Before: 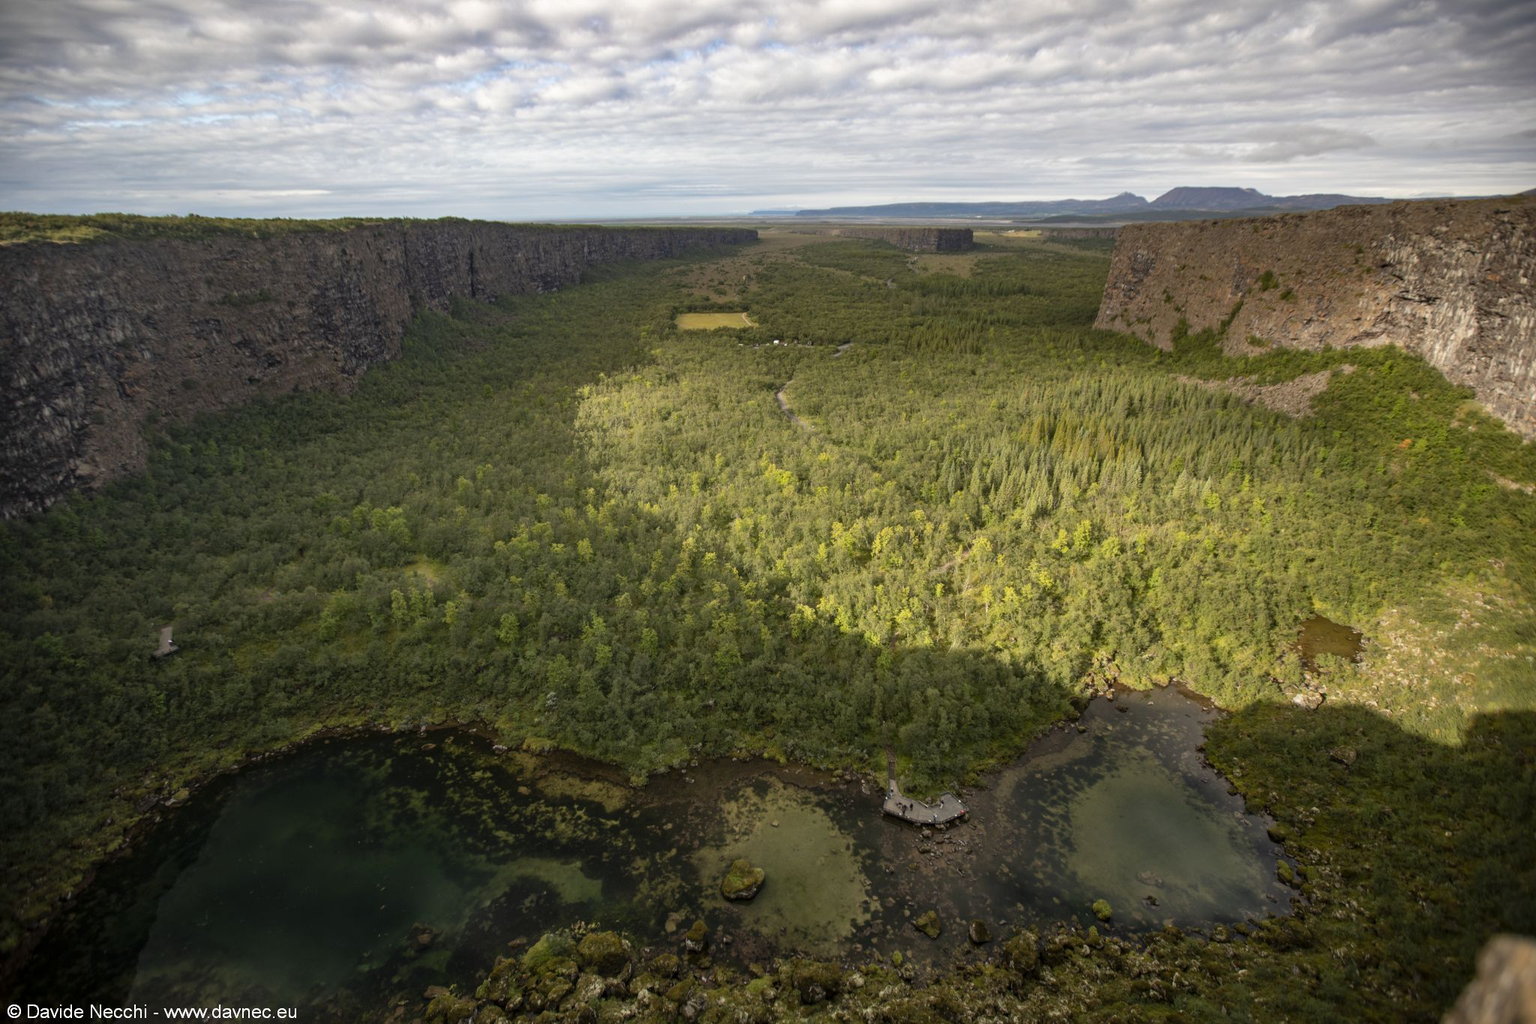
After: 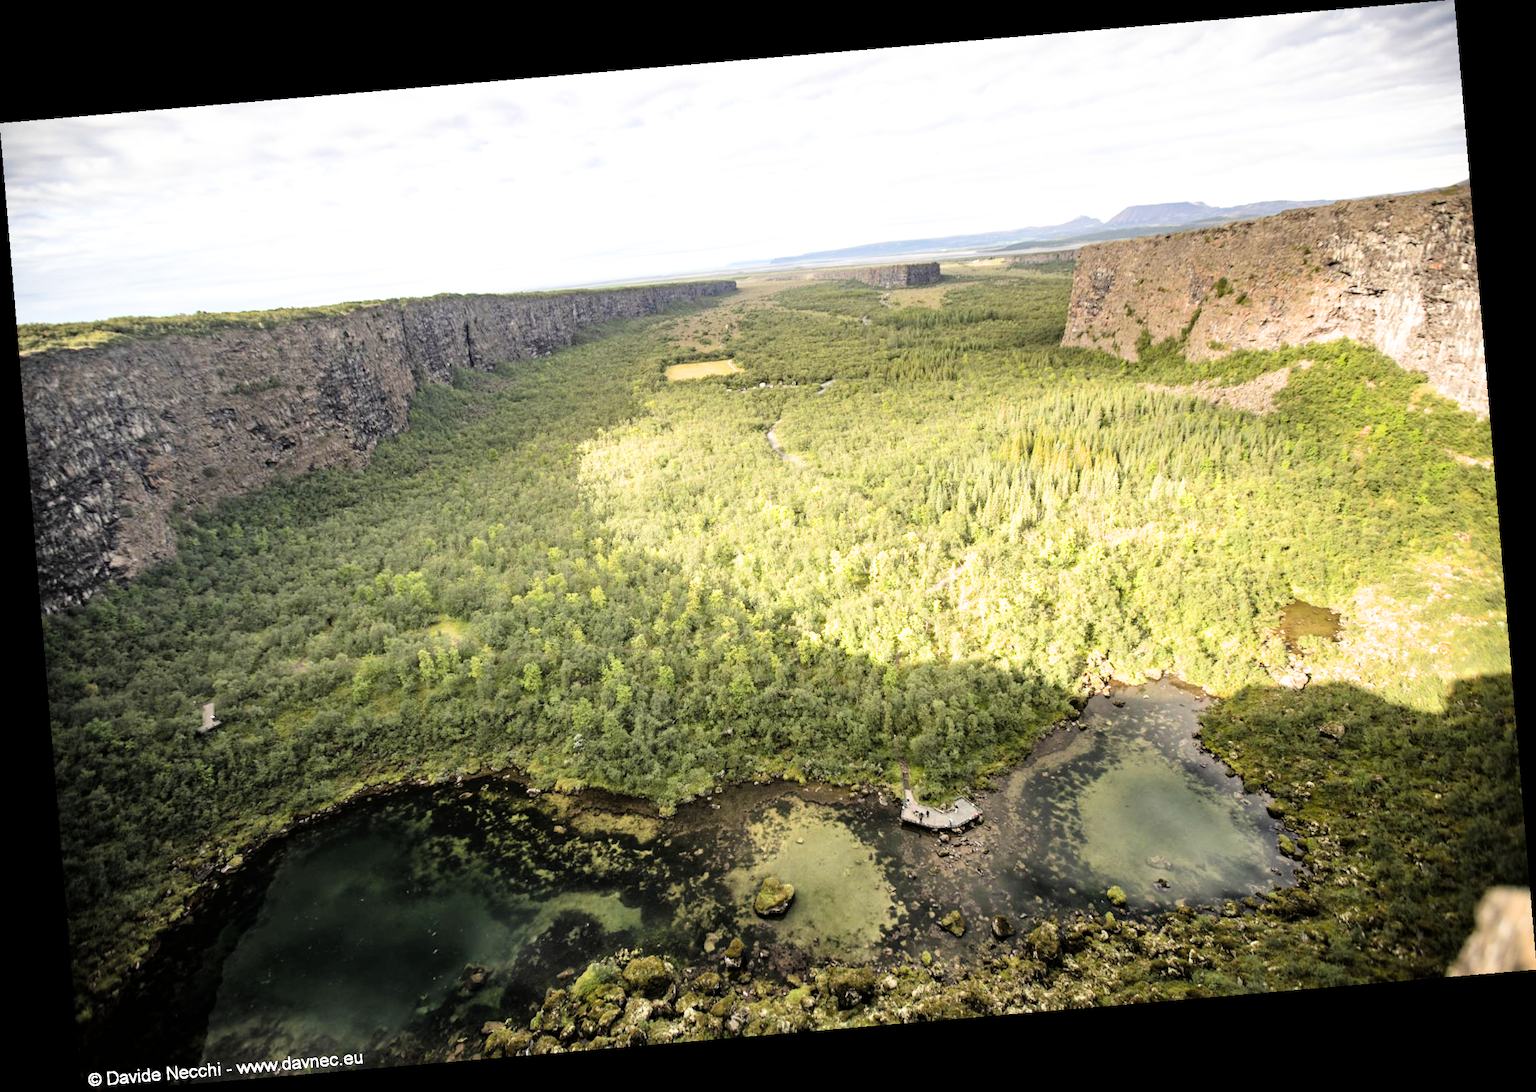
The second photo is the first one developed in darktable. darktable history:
exposure: black level correction 0, exposure 1.173 EV, compensate exposure bias true, compensate highlight preservation false
filmic rgb: black relative exposure -5 EV, white relative exposure 3.5 EV, hardness 3.19, contrast 1.4, highlights saturation mix -30%
rotate and perspective: rotation -4.86°, automatic cropping off
